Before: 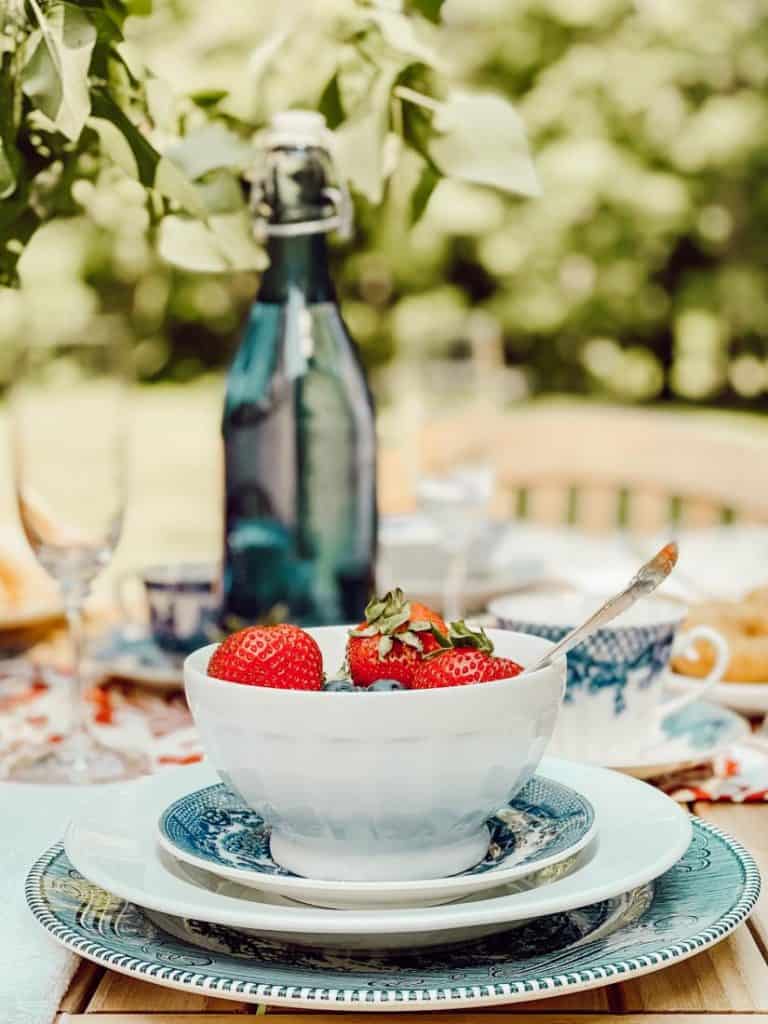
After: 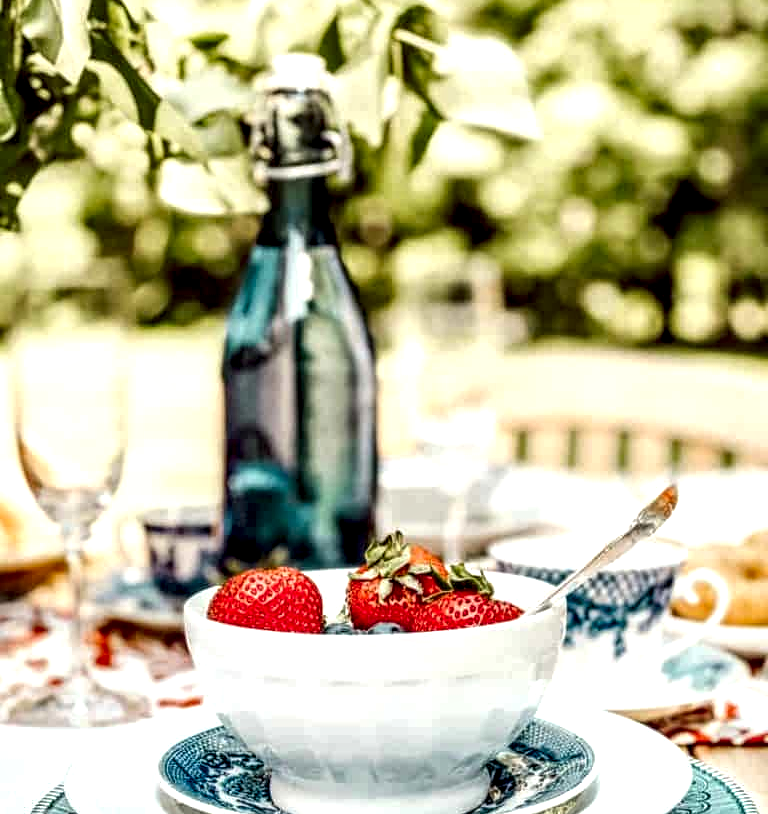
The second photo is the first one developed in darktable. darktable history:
exposure: black level correction 0.001, exposure 0.498 EV, compensate highlight preservation false
crop and rotate: top 5.648%, bottom 14.814%
tone equalizer: on, module defaults
local contrast: highlights 17%, detail 187%
